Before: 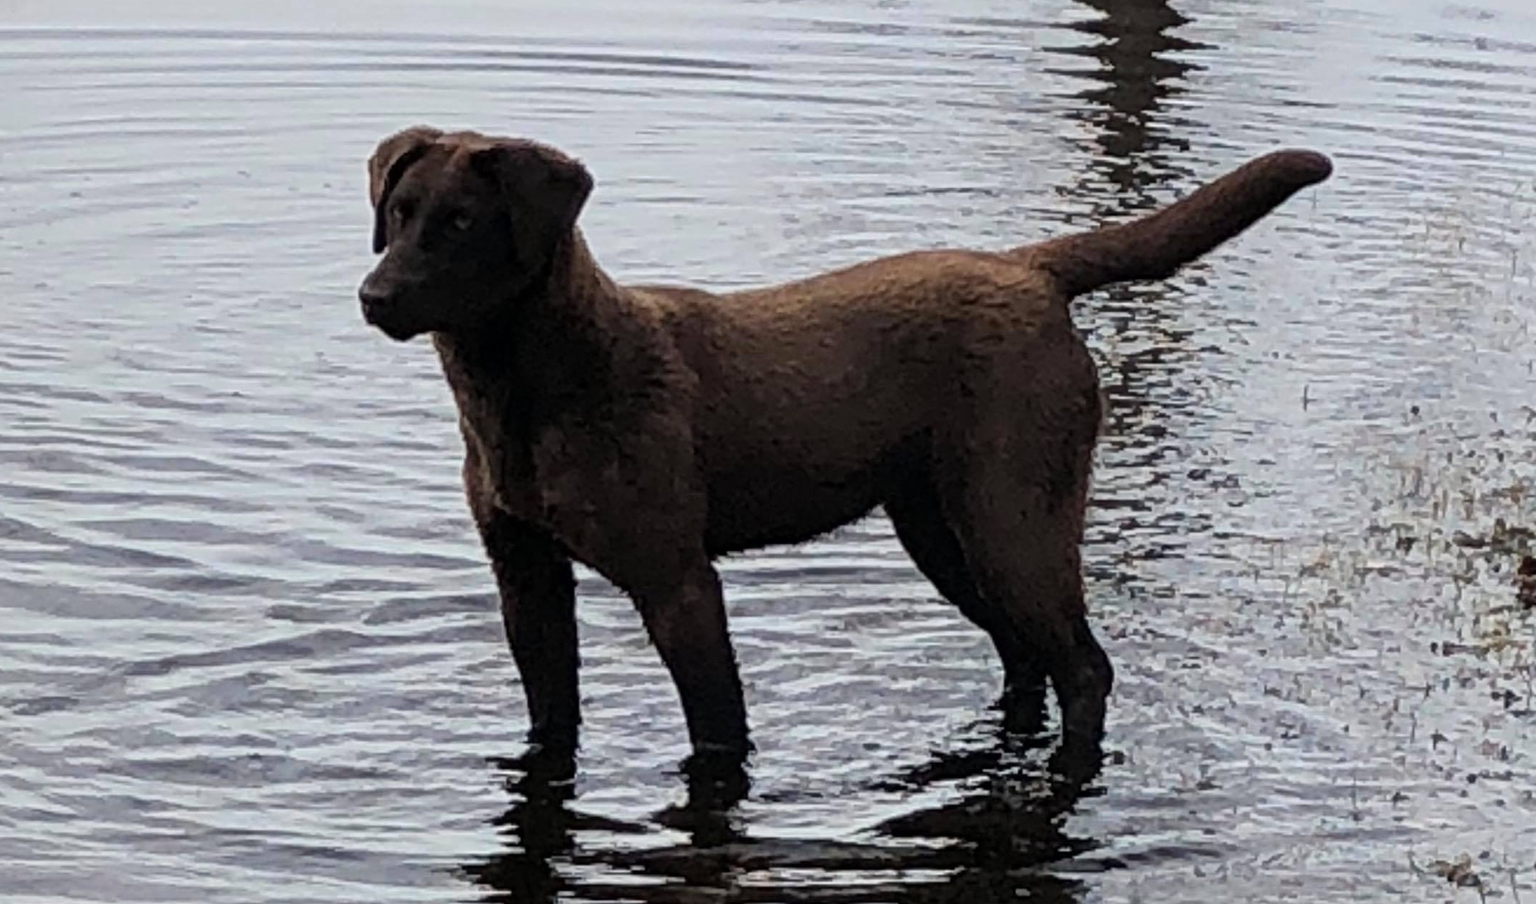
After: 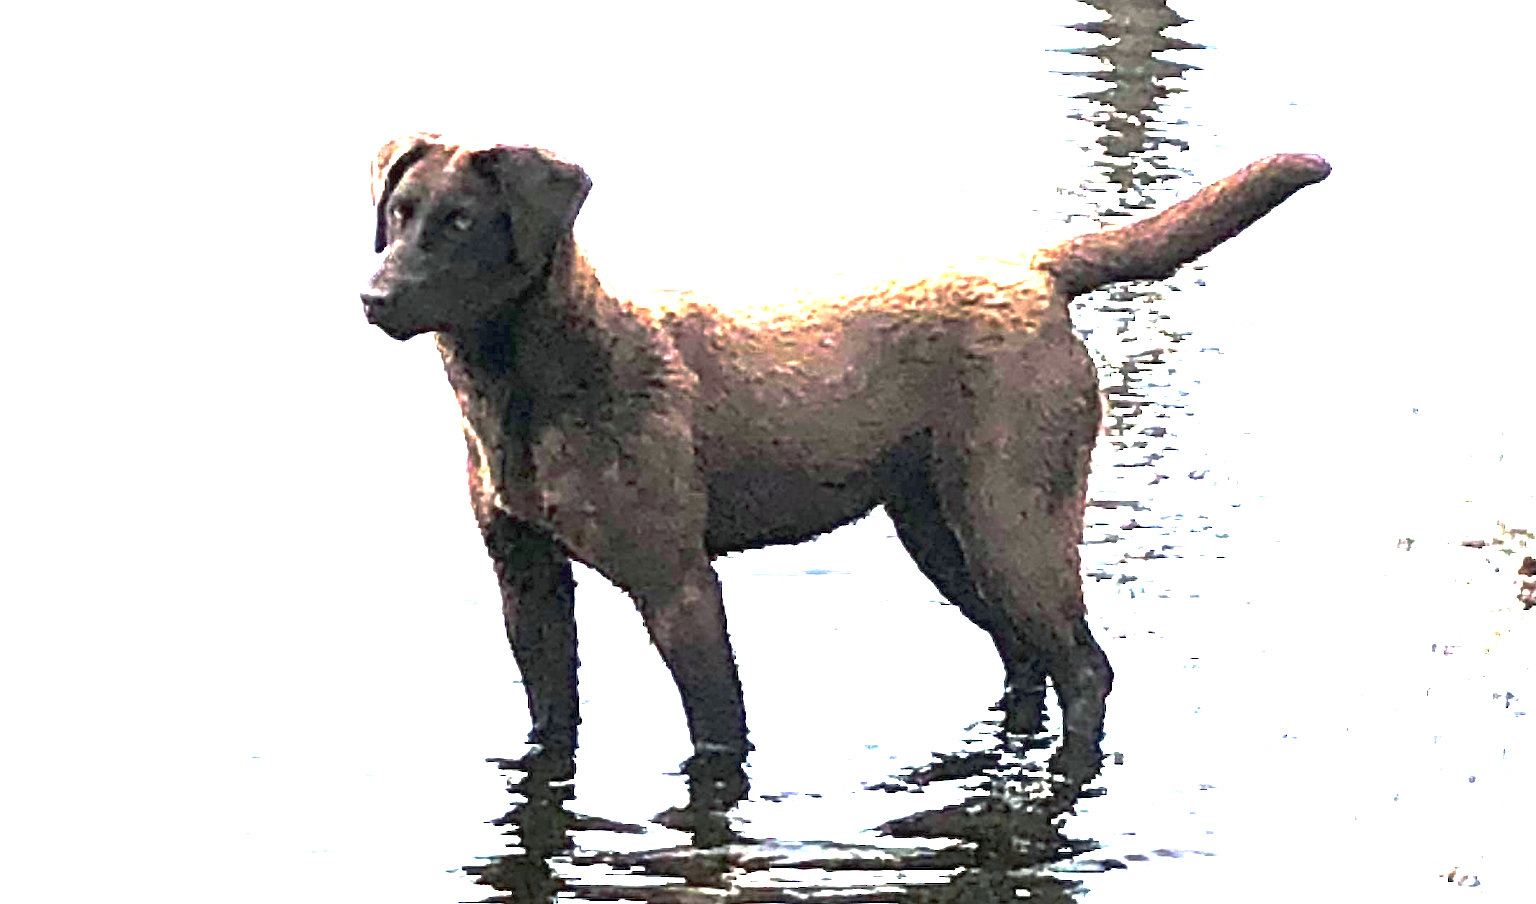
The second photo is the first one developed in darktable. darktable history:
color correction: highlights a* -6.69, highlights b* 0.49
base curve: curves: ch0 [(0, 0) (0.595, 0.418) (1, 1)], preserve colors none
exposure: black level correction 0, exposure 4 EV, compensate exposure bias true, compensate highlight preservation false
